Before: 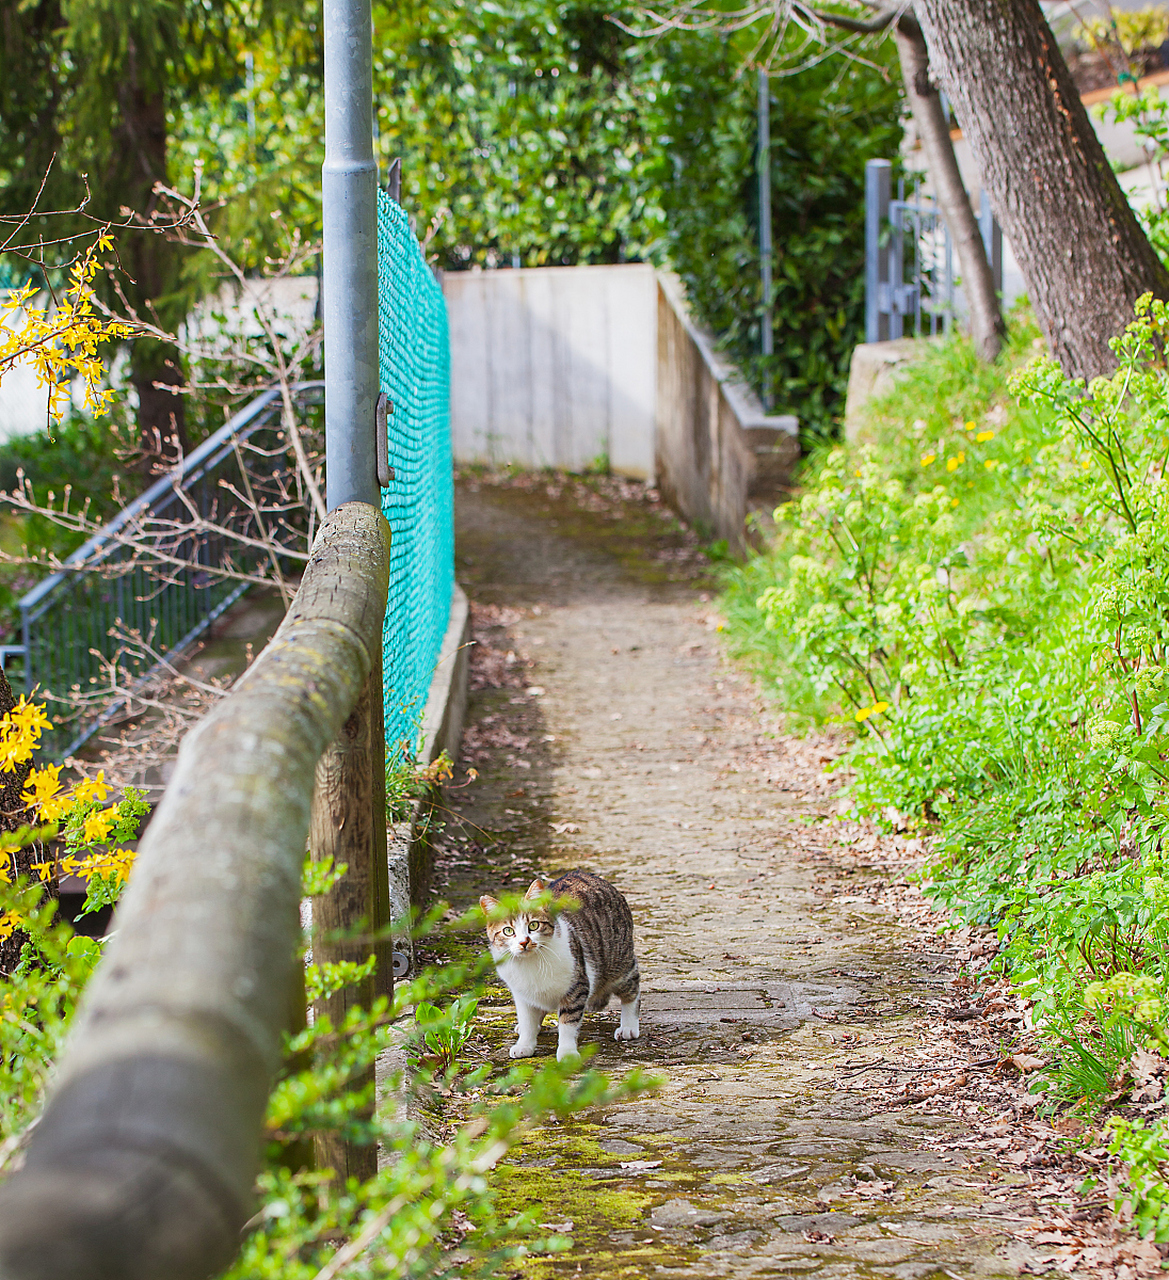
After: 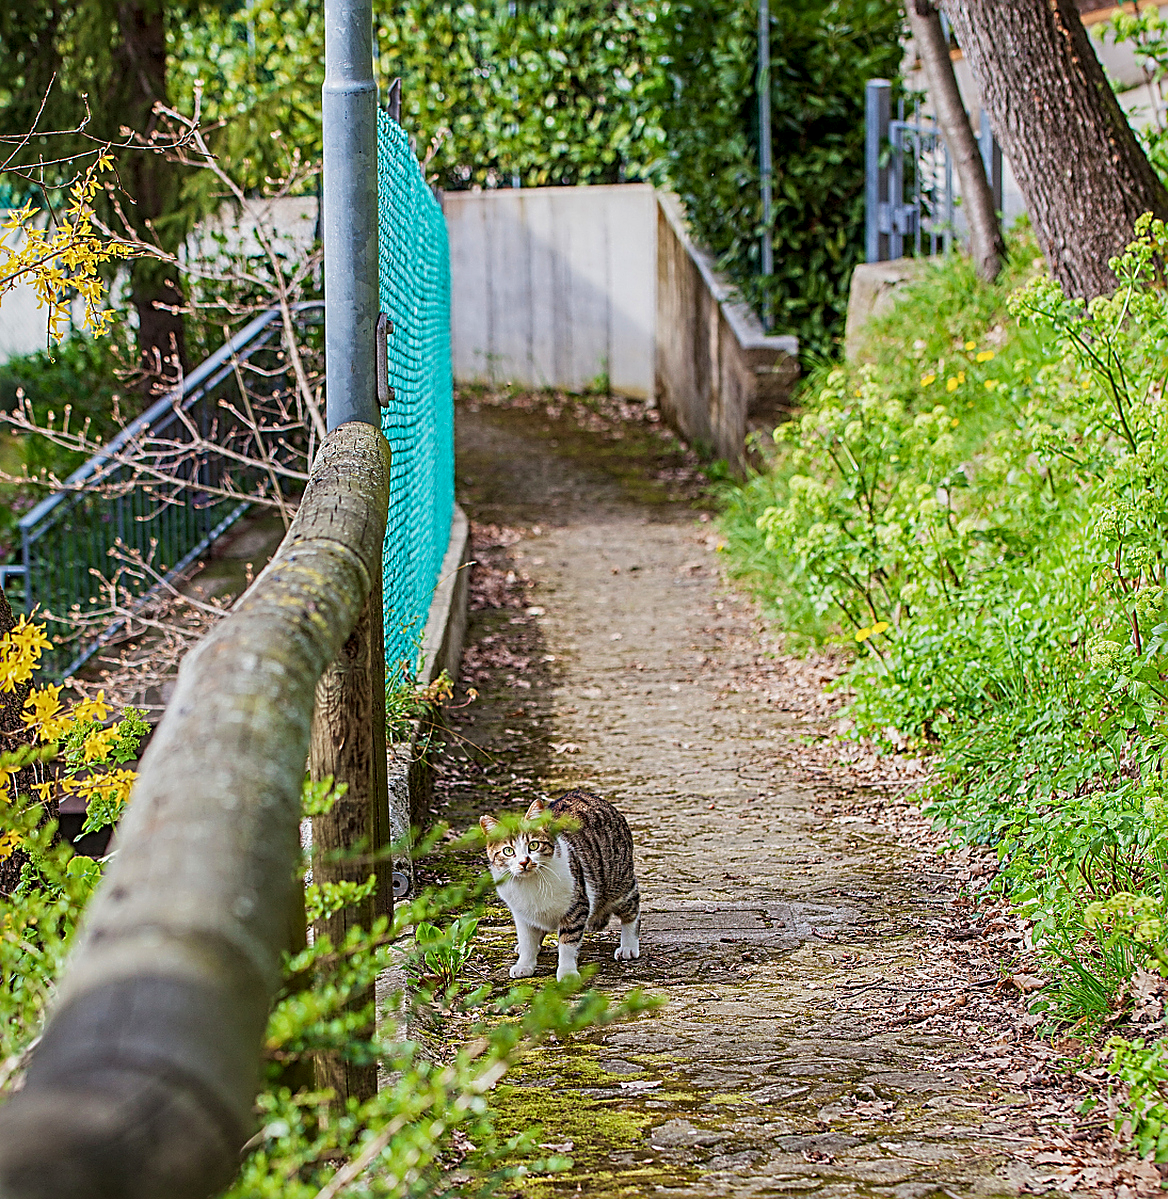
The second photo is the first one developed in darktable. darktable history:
exposure: exposure -0.44 EV, compensate exposure bias true, compensate highlight preservation false
local contrast: highlights 63%, detail 143%, midtone range 0.435
crop and rotate: top 6.272%
sharpen: radius 3.003, amount 0.773
velvia: on, module defaults
